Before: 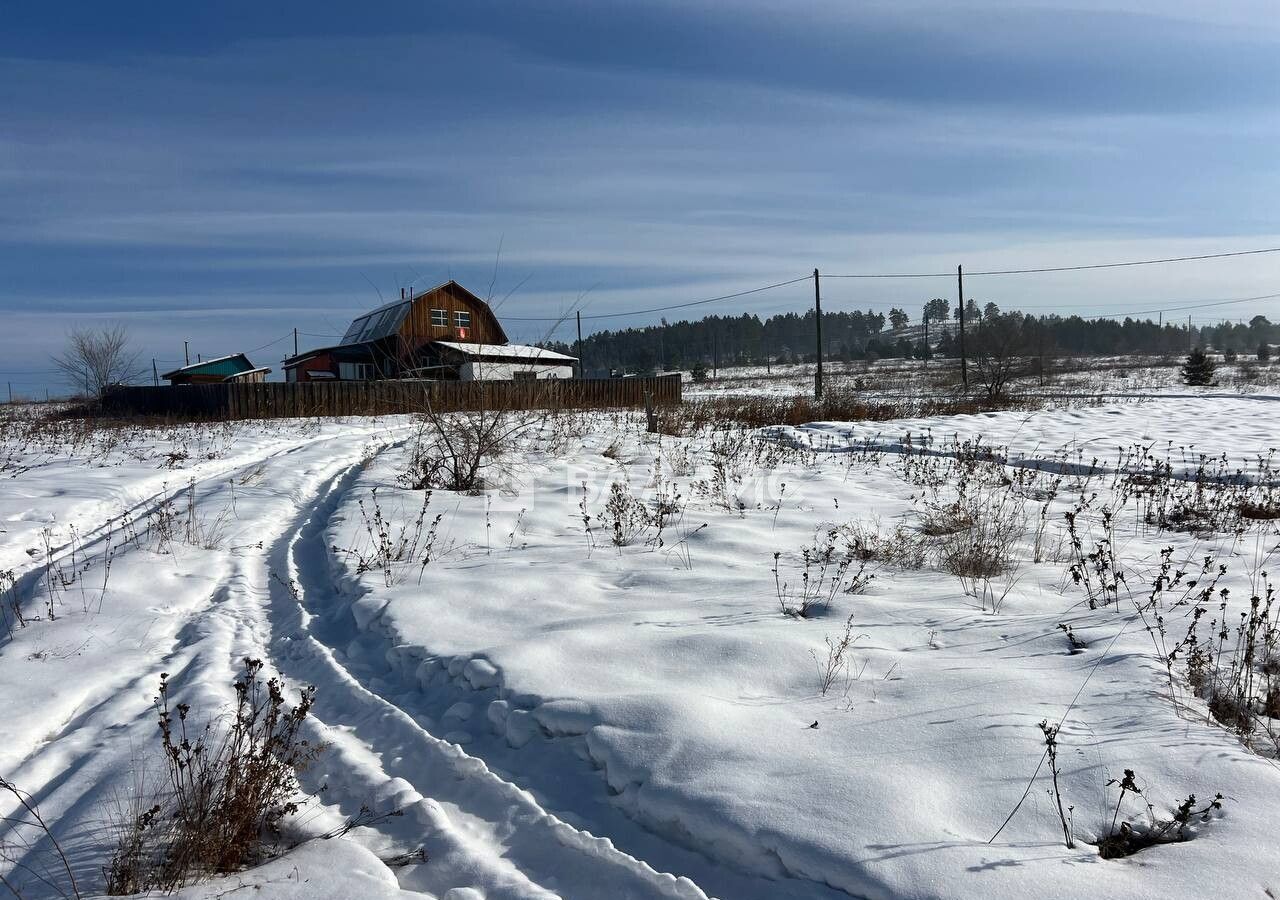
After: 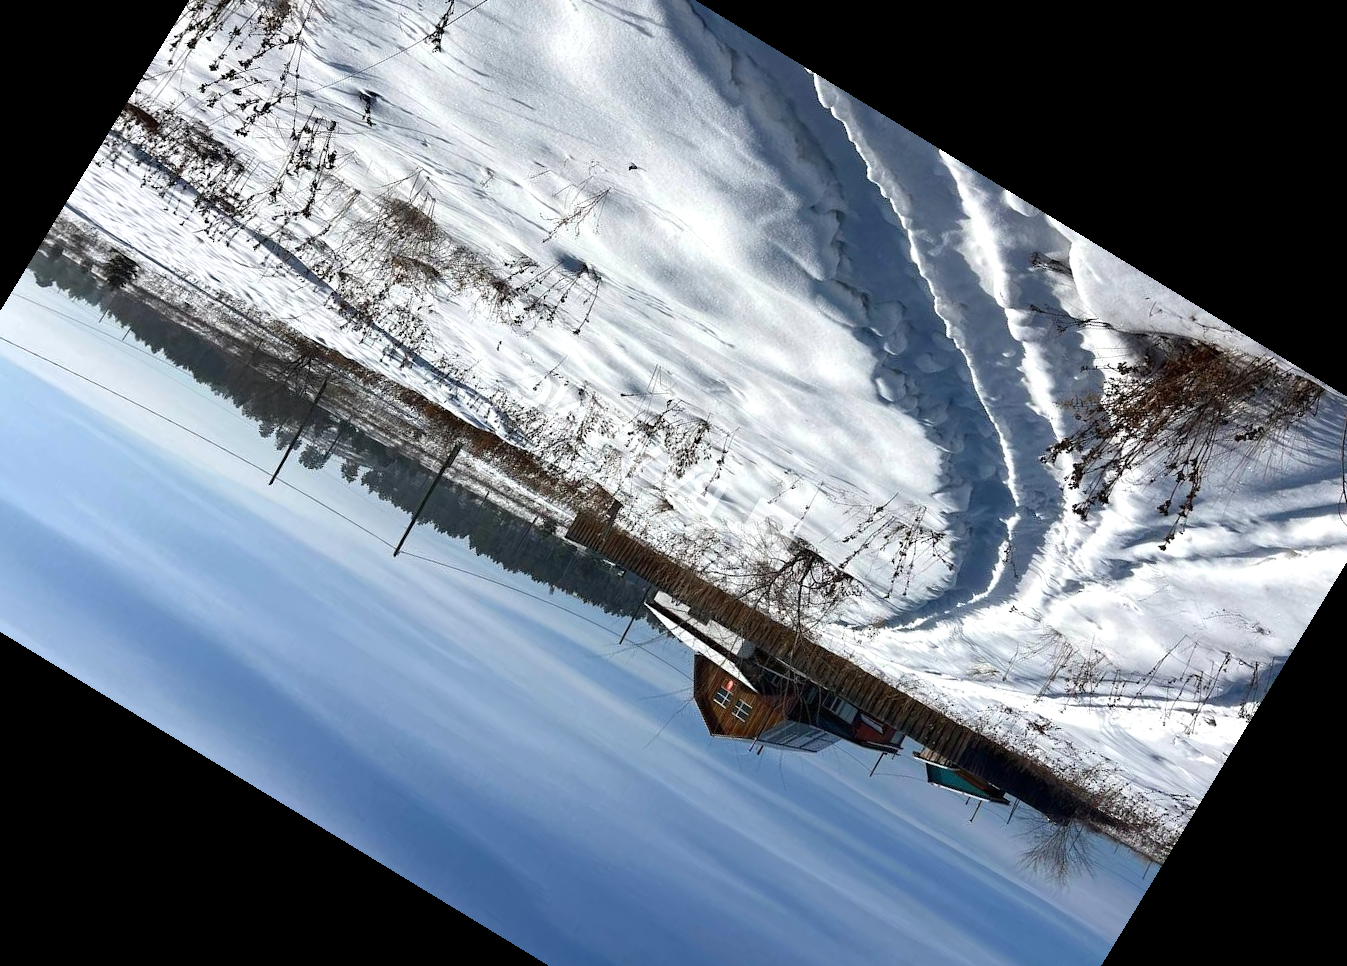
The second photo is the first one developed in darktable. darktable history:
crop and rotate: angle 148.68°, left 9.111%, top 15.603%, right 4.588%, bottom 17.041%
exposure: exposure 0.367 EV, compensate highlight preservation false
